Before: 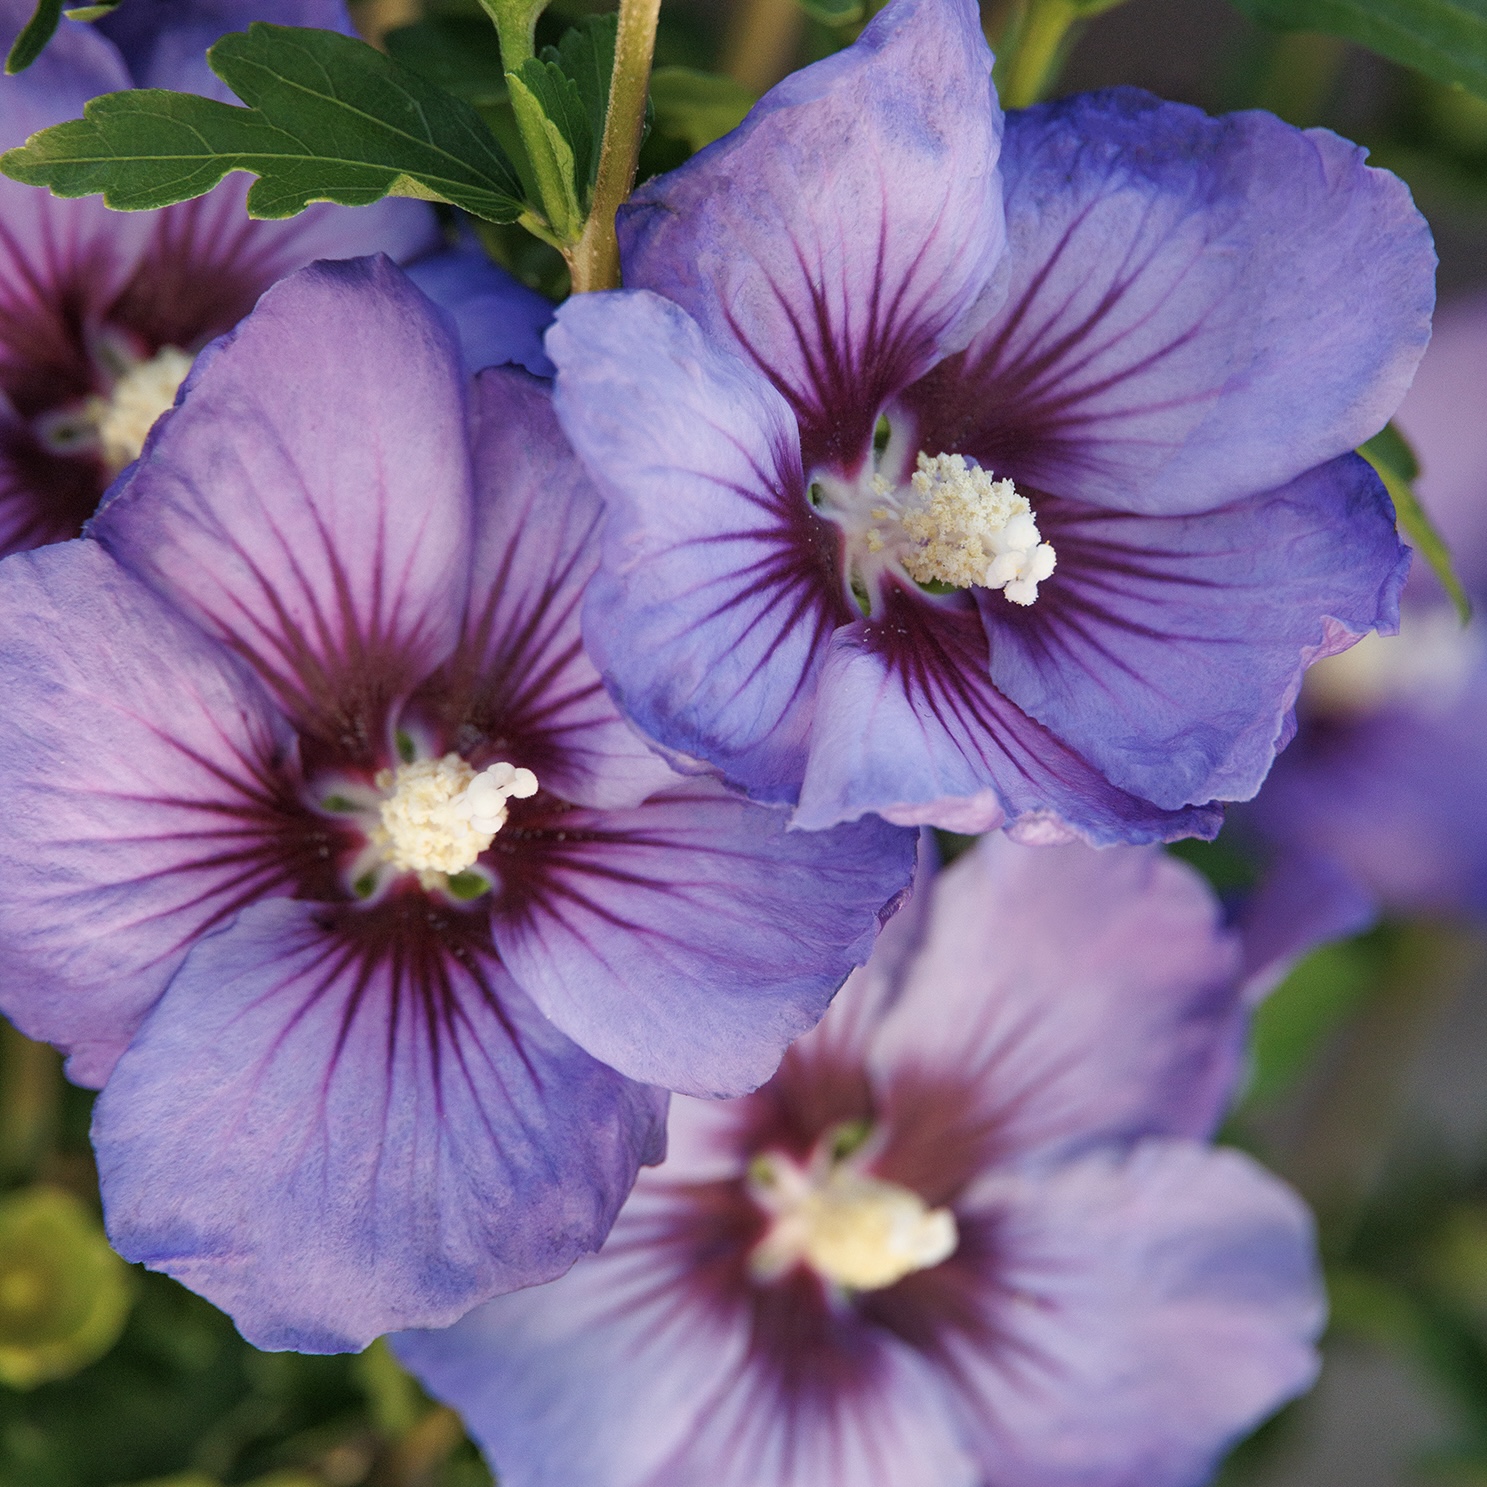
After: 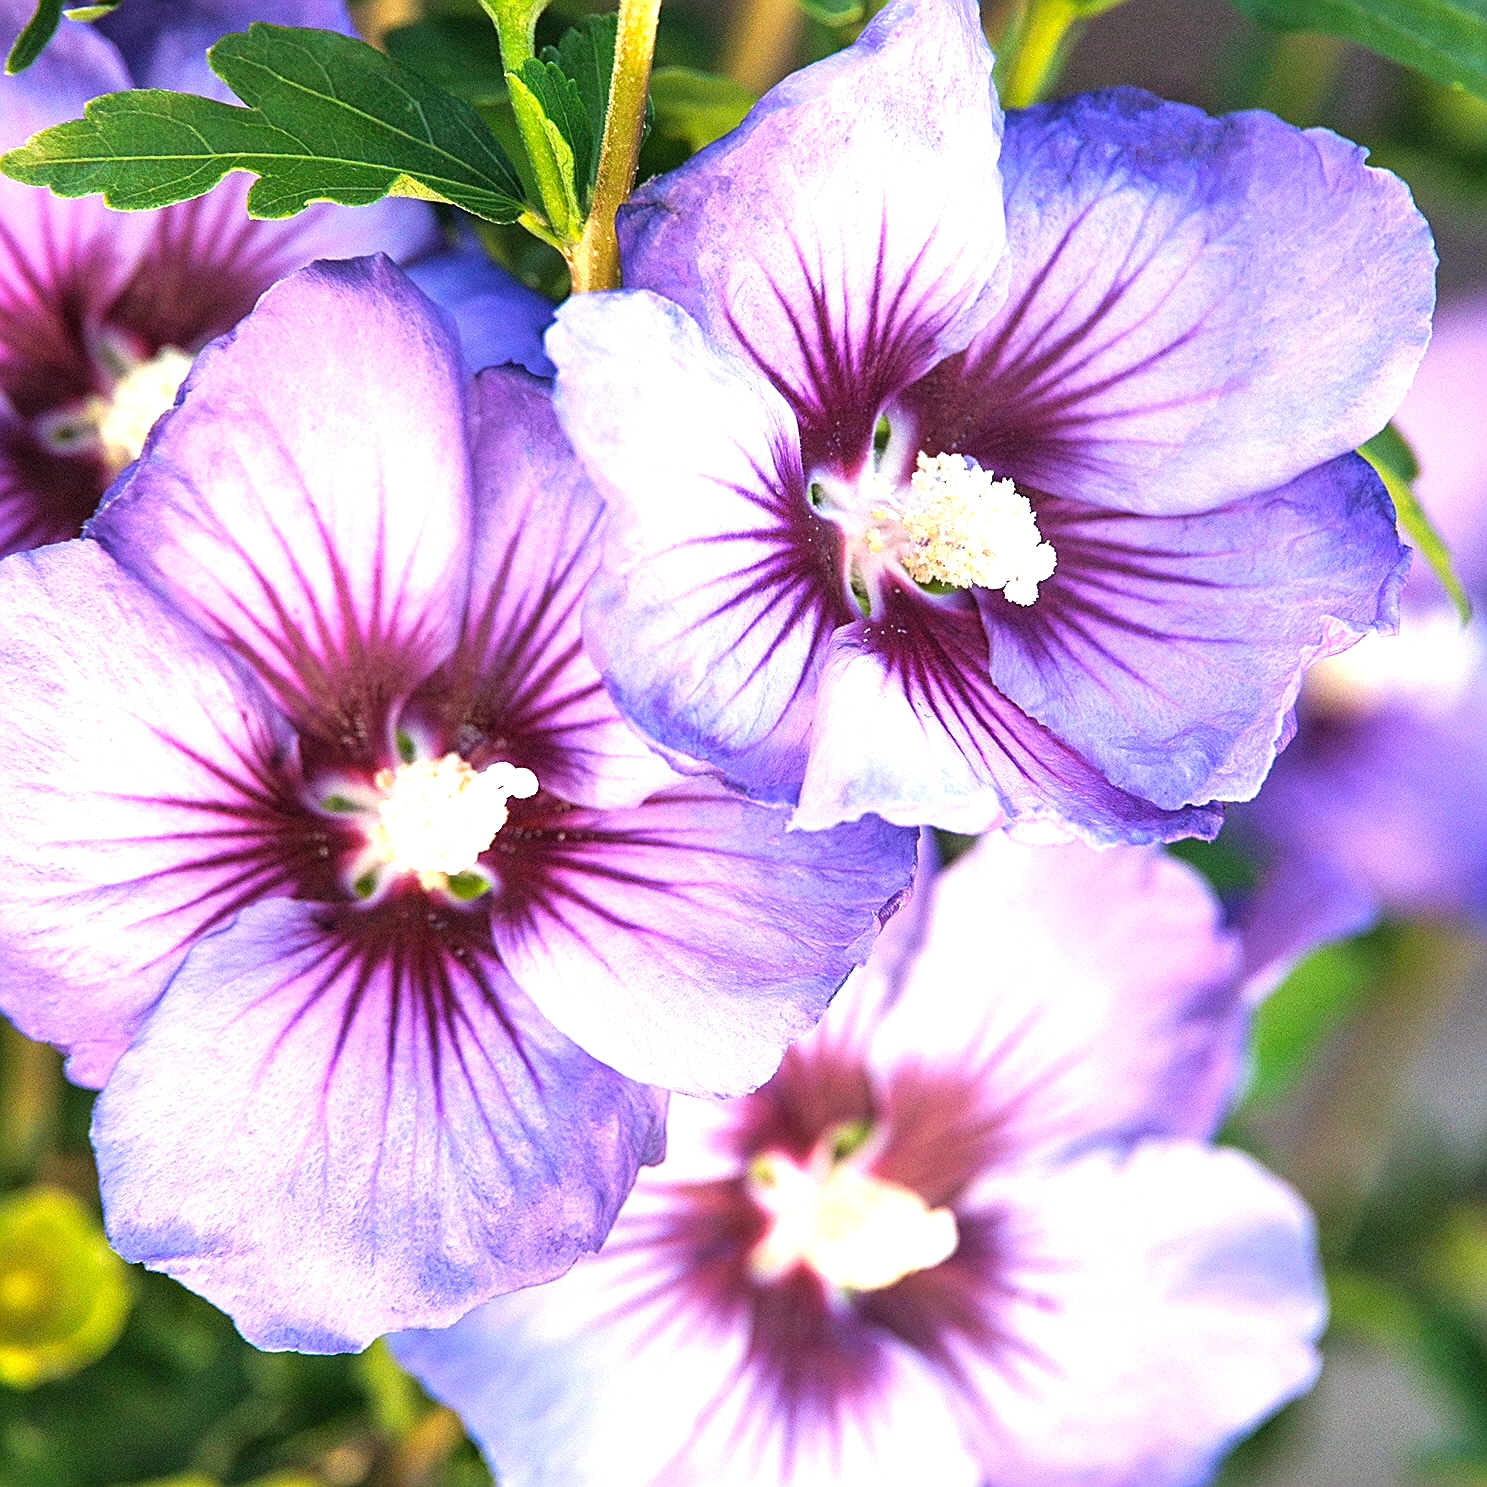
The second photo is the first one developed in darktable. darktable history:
color balance rgb: perceptual saturation grading › global saturation 0.4%, perceptual brilliance grading › highlights 15.884%, perceptual brilliance grading › mid-tones 6.343%, perceptual brilliance grading › shadows -15.482%, global vibrance 16.144%, saturation formula JzAzBz (2021)
exposure: black level correction 0, exposure 1.29 EV, compensate exposure bias true, compensate highlight preservation false
sharpen: amount 0.741
